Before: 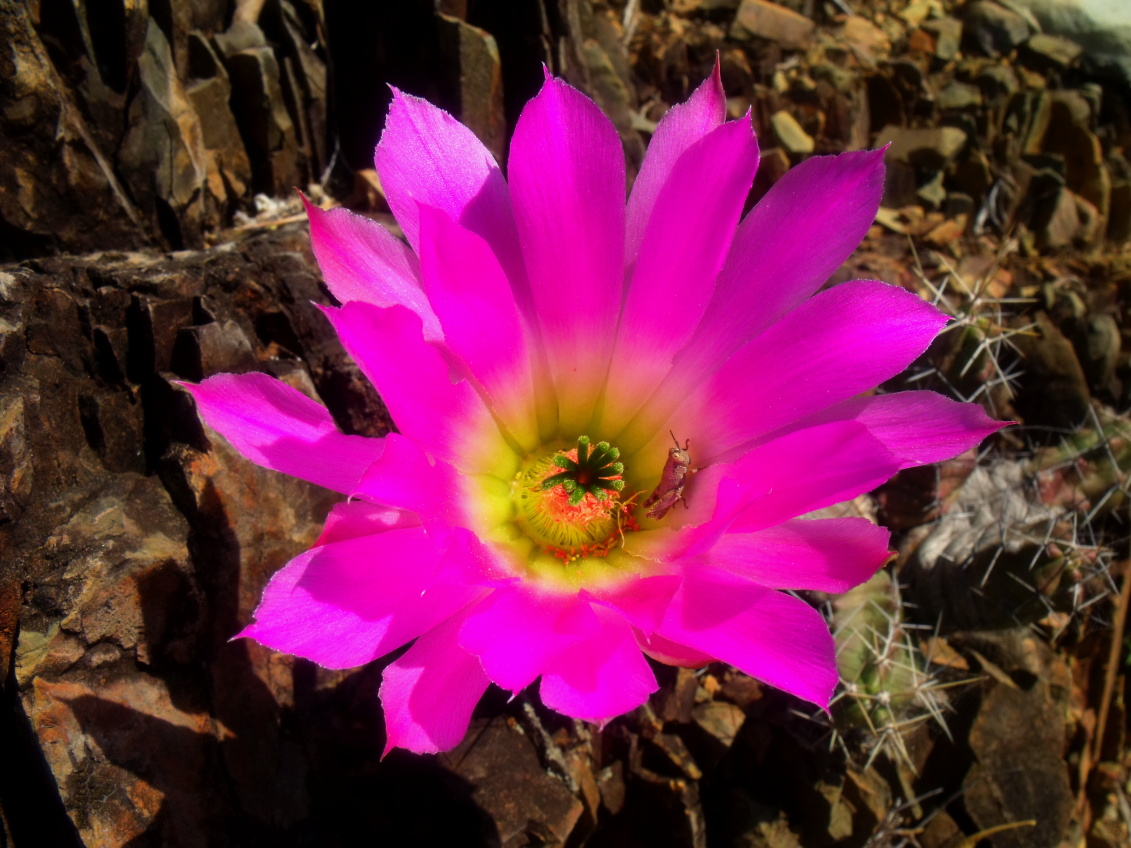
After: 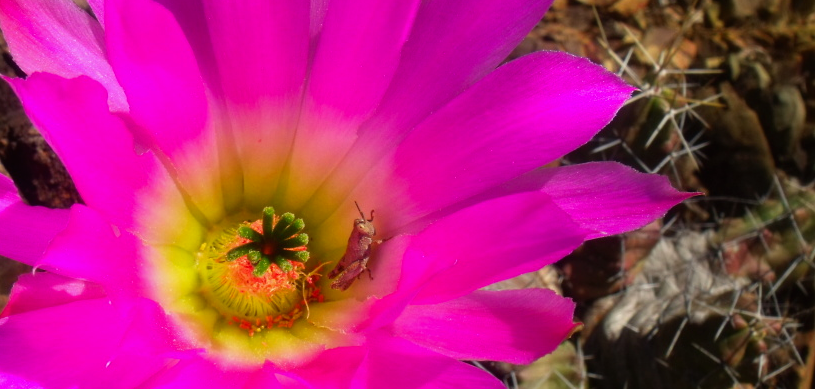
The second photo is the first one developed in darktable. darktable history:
crop and rotate: left 27.938%, top 27.046%, bottom 27.046%
contrast brightness saturation: contrast -0.02, brightness -0.01, saturation 0.03
